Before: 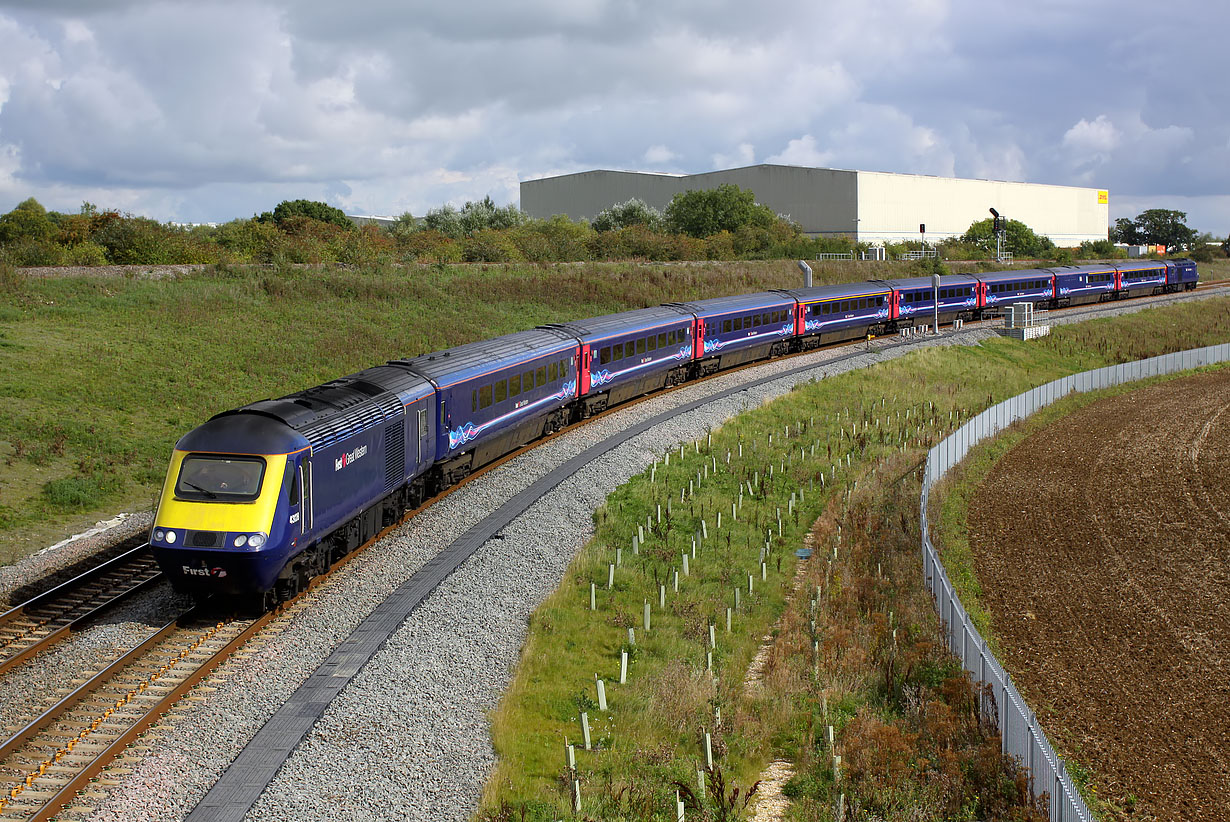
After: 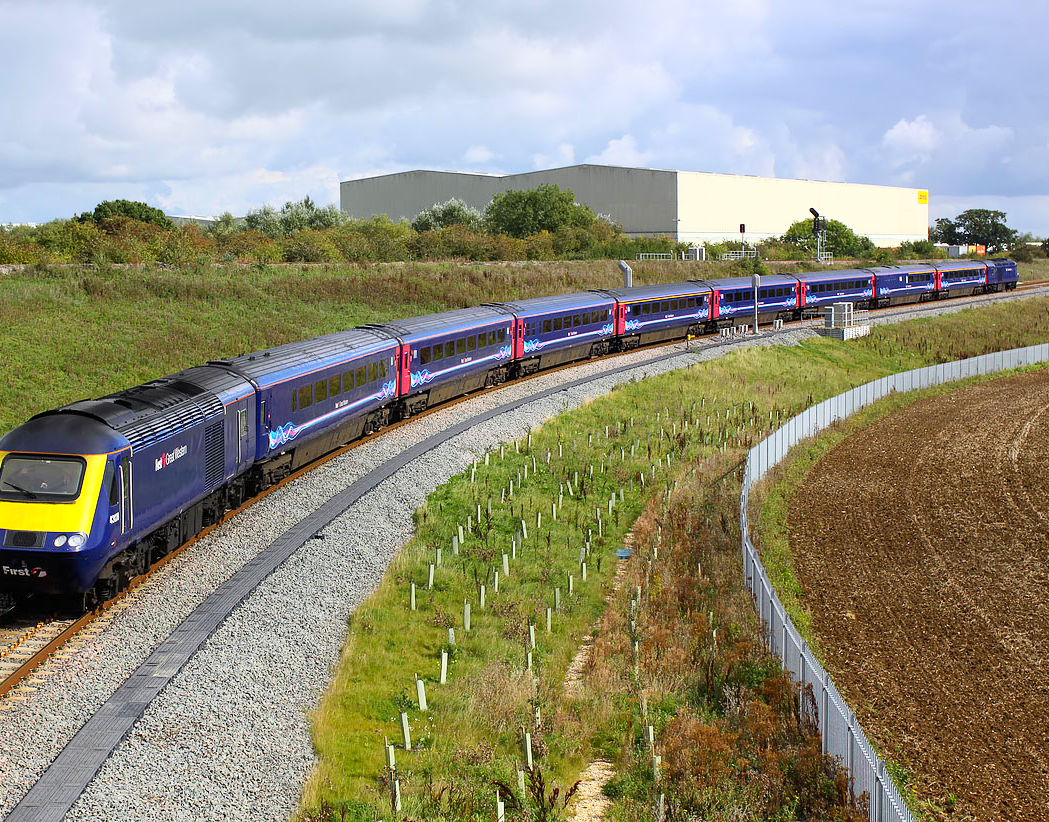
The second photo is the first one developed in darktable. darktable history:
crop and rotate: left 14.668%
contrast brightness saturation: contrast 0.197, brightness 0.165, saturation 0.228
